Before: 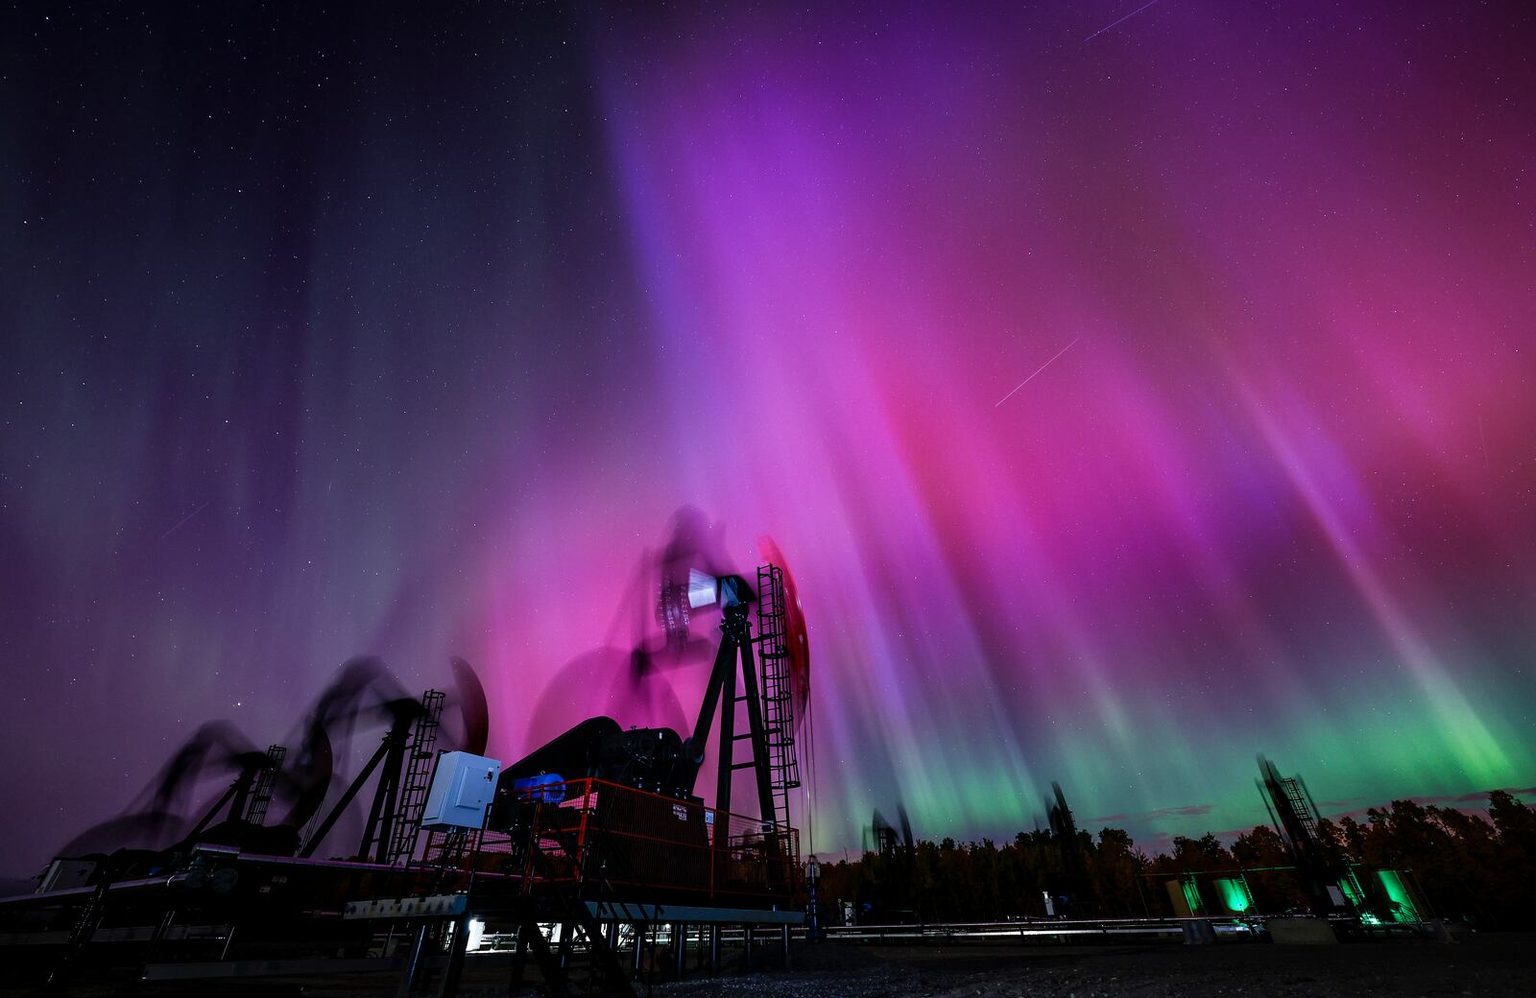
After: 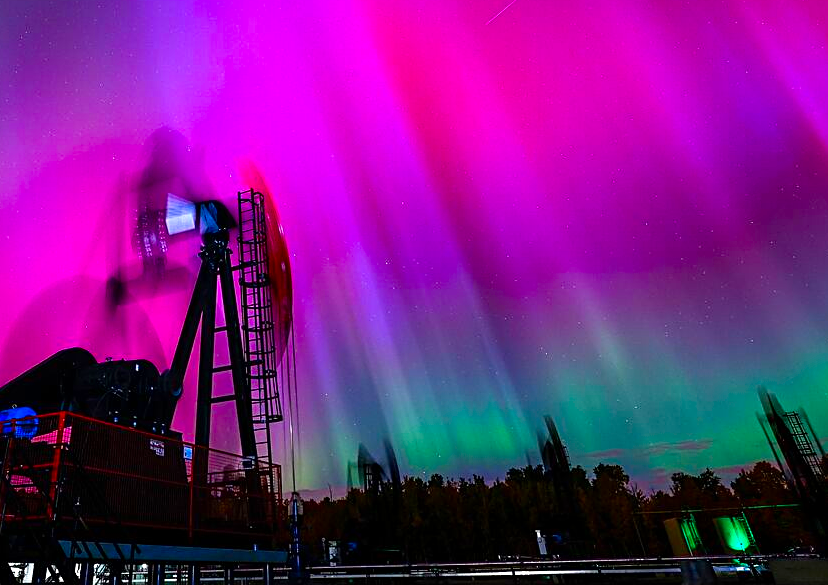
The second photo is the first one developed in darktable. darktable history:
crop: left 34.469%, top 38.374%, right 13.72%, bottom 5.287%
color correction: highlights b* -0.022, saturation 1.81
sharpen: on, module defaults
contrast brightness saturation: saturation -0.051
